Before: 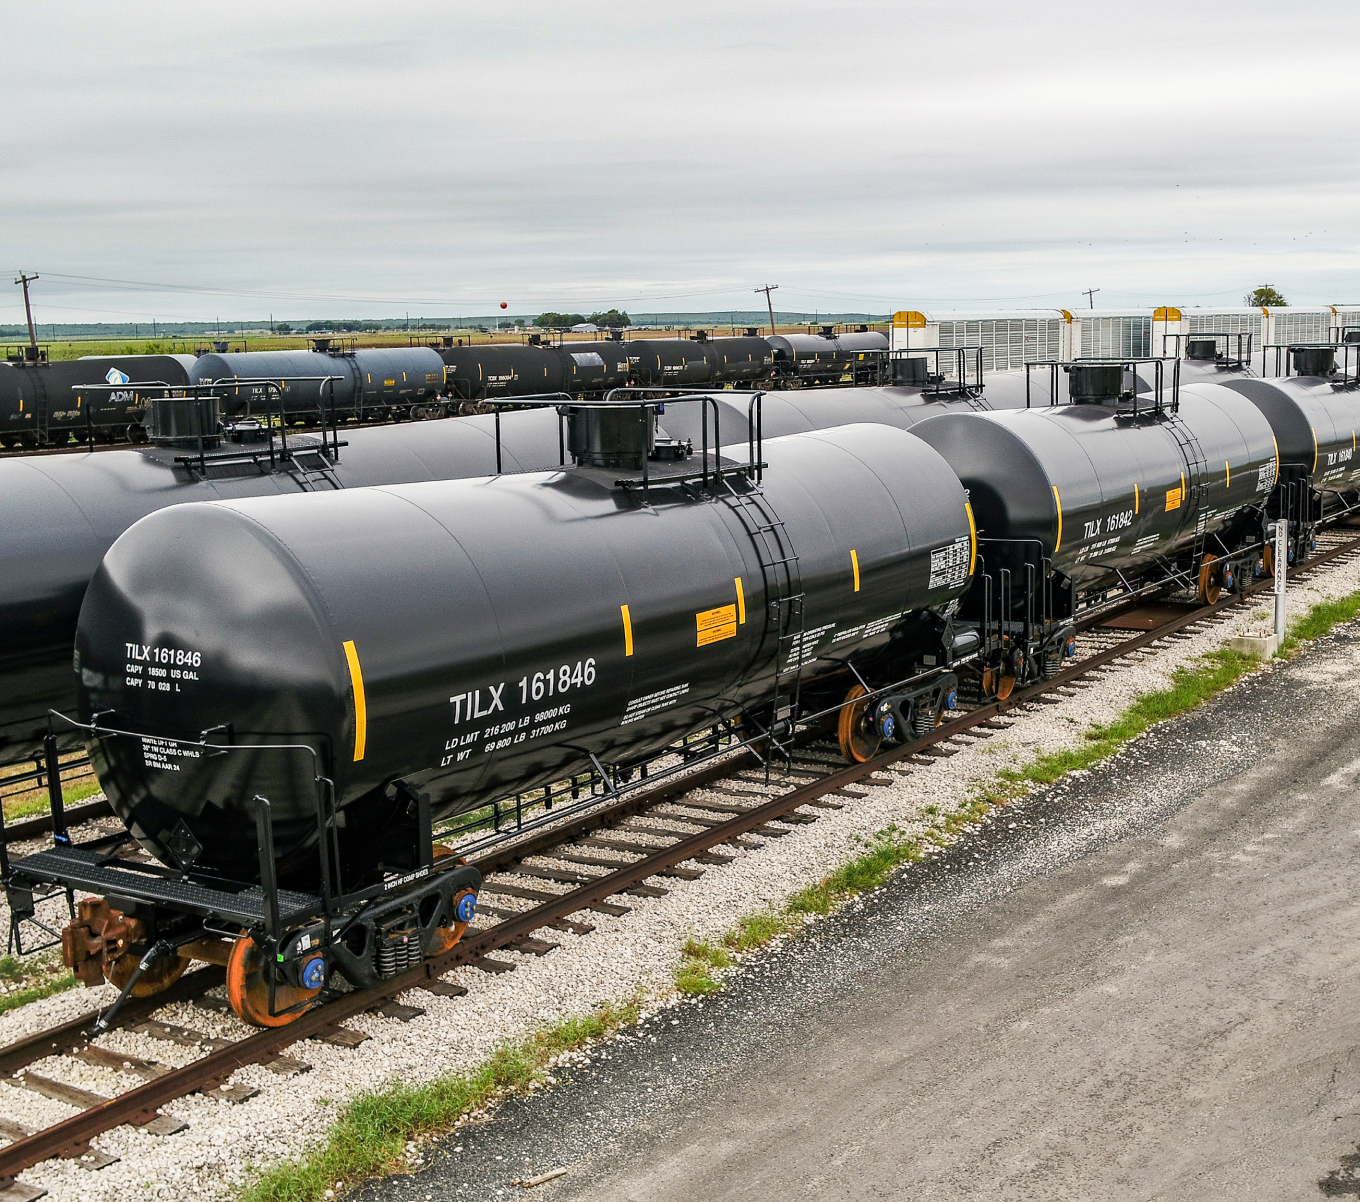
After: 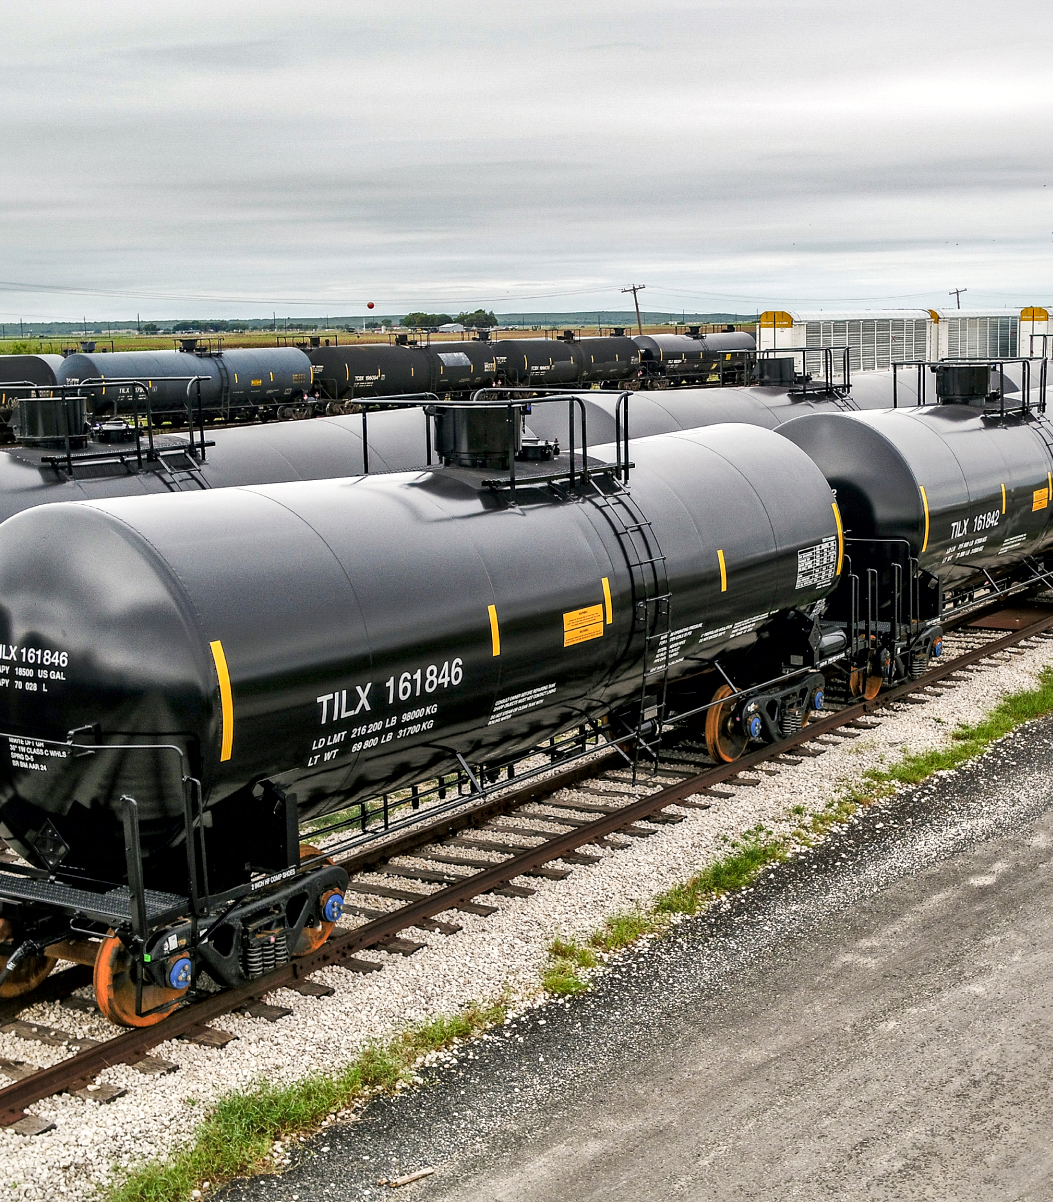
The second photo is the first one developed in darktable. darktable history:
crop: left 9.847%, right 12.715%
local contrast: mode bilateral grid, contrast 19, coarseness 50, detail 171%, midtone range 0.2
